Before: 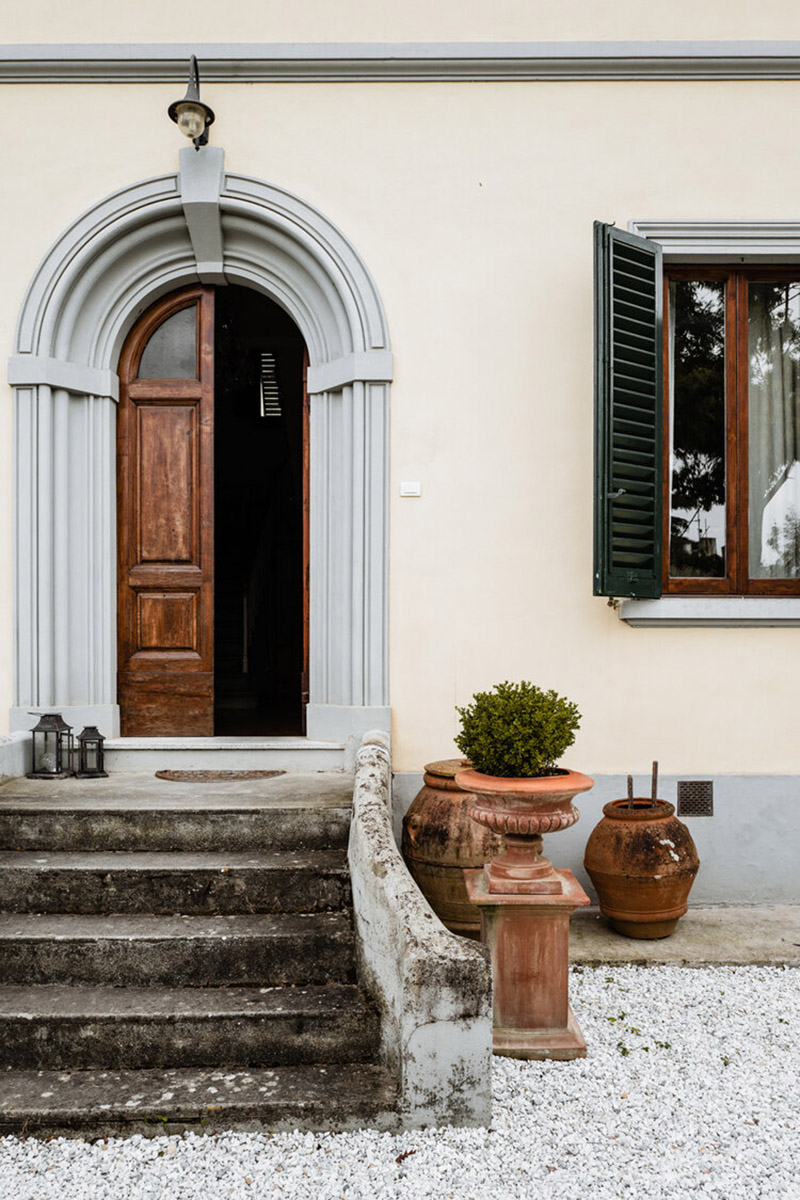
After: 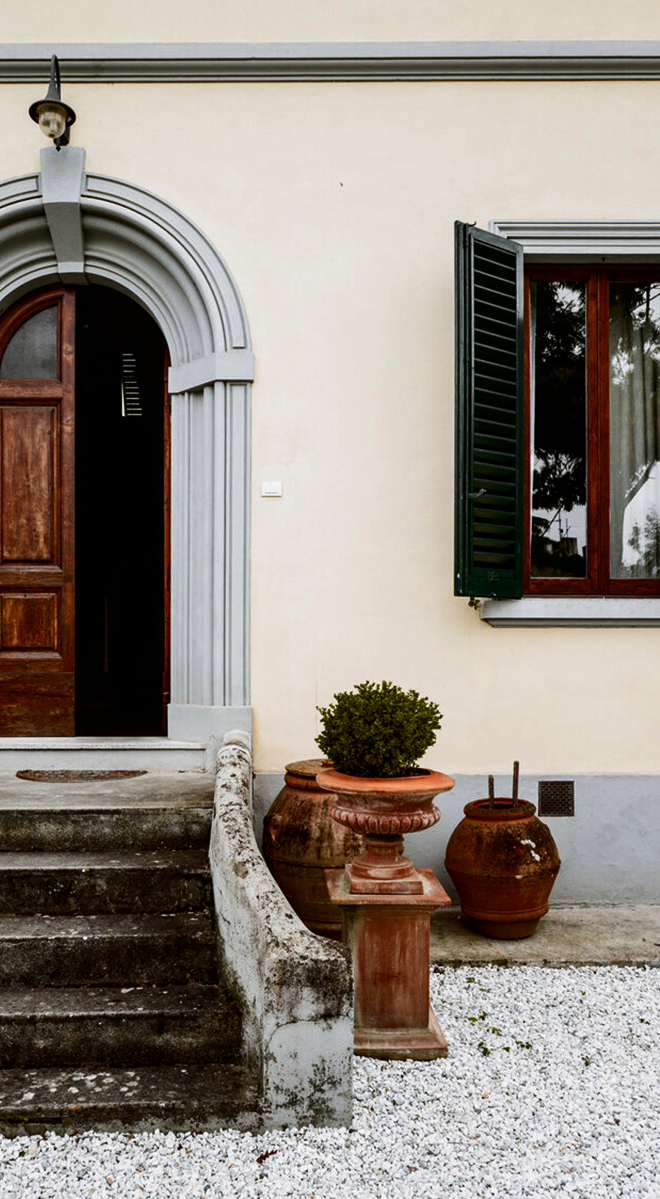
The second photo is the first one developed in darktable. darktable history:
contrast brightness saturation: contrast 0.133, brightness -0.228, saturation 0.149
crop: left 17.489%, bottom 0.029%
